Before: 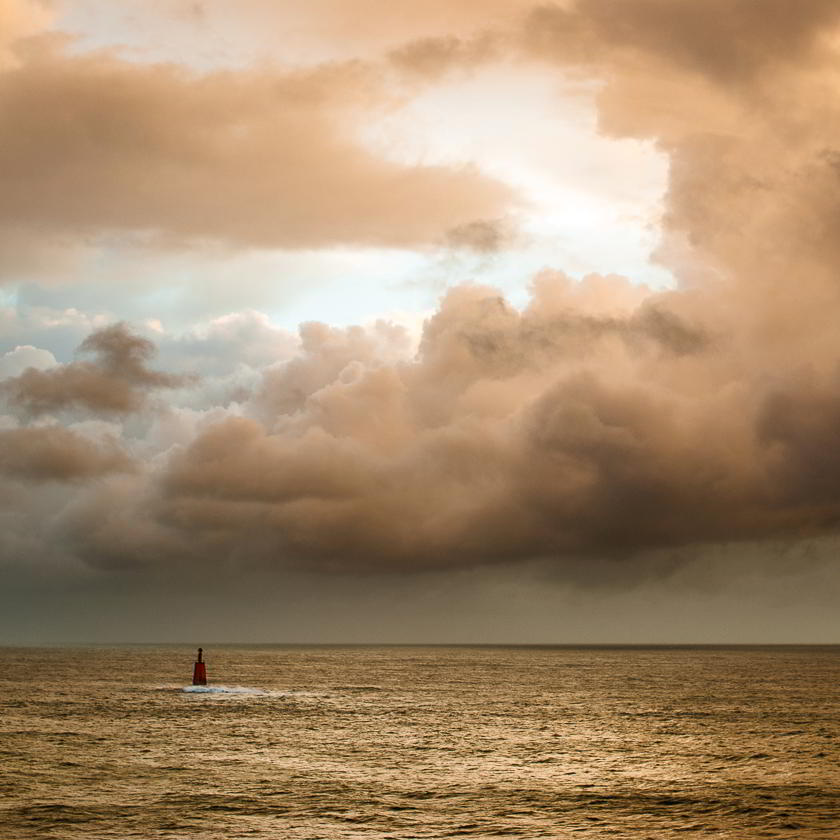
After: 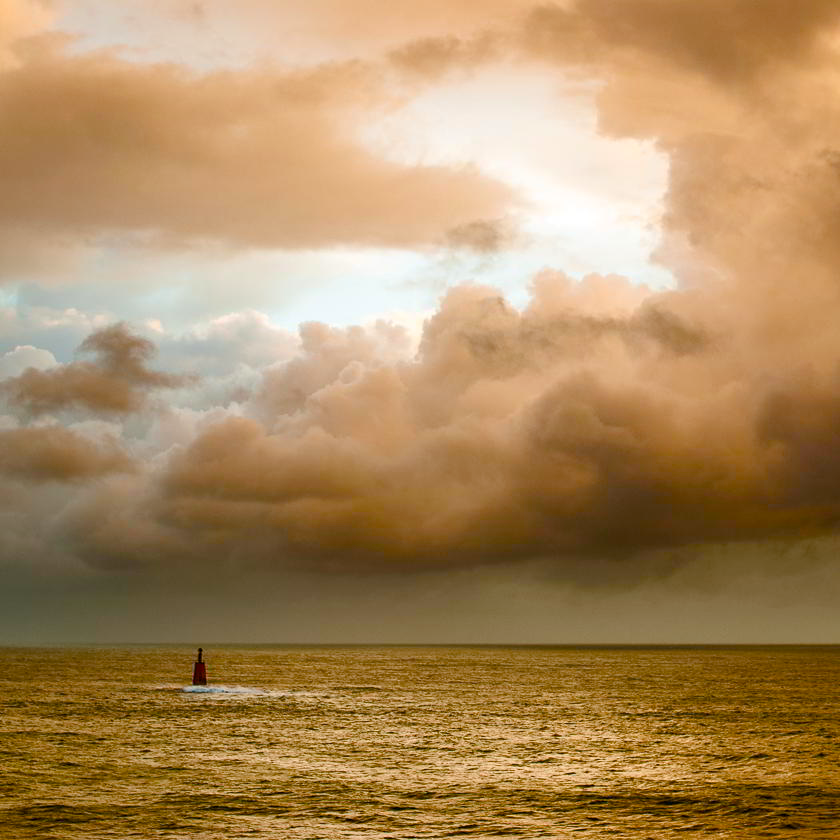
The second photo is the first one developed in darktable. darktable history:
color balance rgb: power › hue 61.38°, perceptual saturation grading › global saturation 20%, perceptual saturation grading › highlights -25.035%, perceptual saturation grading › shadows 49.318%, global vibrance 25.527%
